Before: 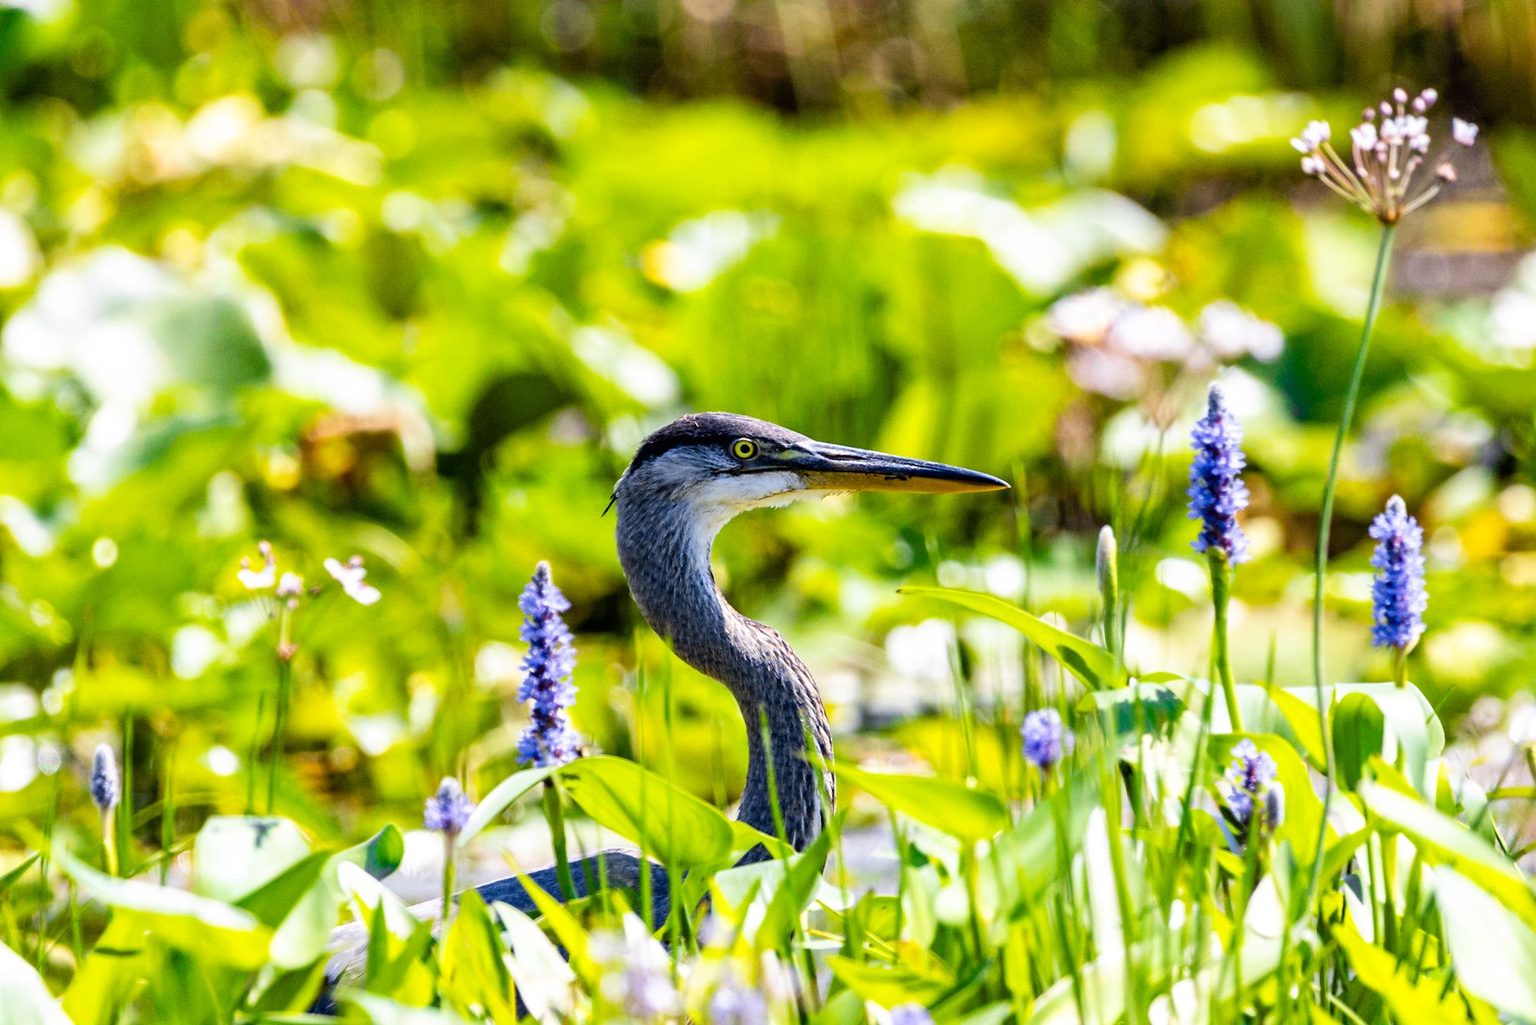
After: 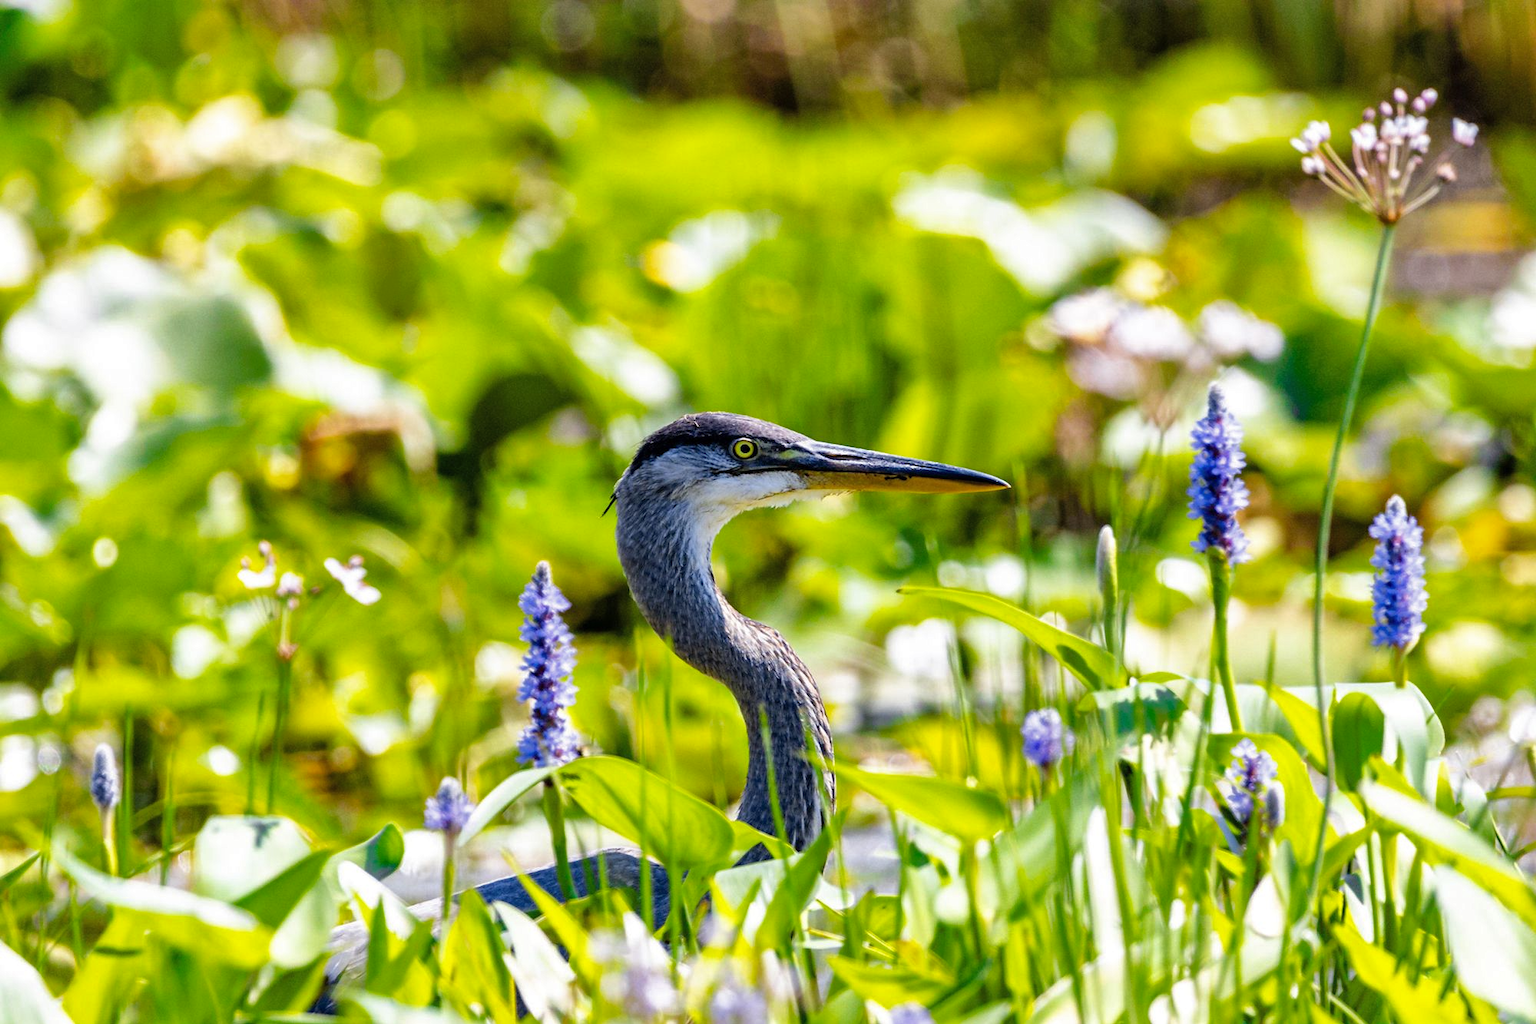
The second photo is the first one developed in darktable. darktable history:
shadows and highlights: shadows 30.13, highlights color adjustment 0.082%
